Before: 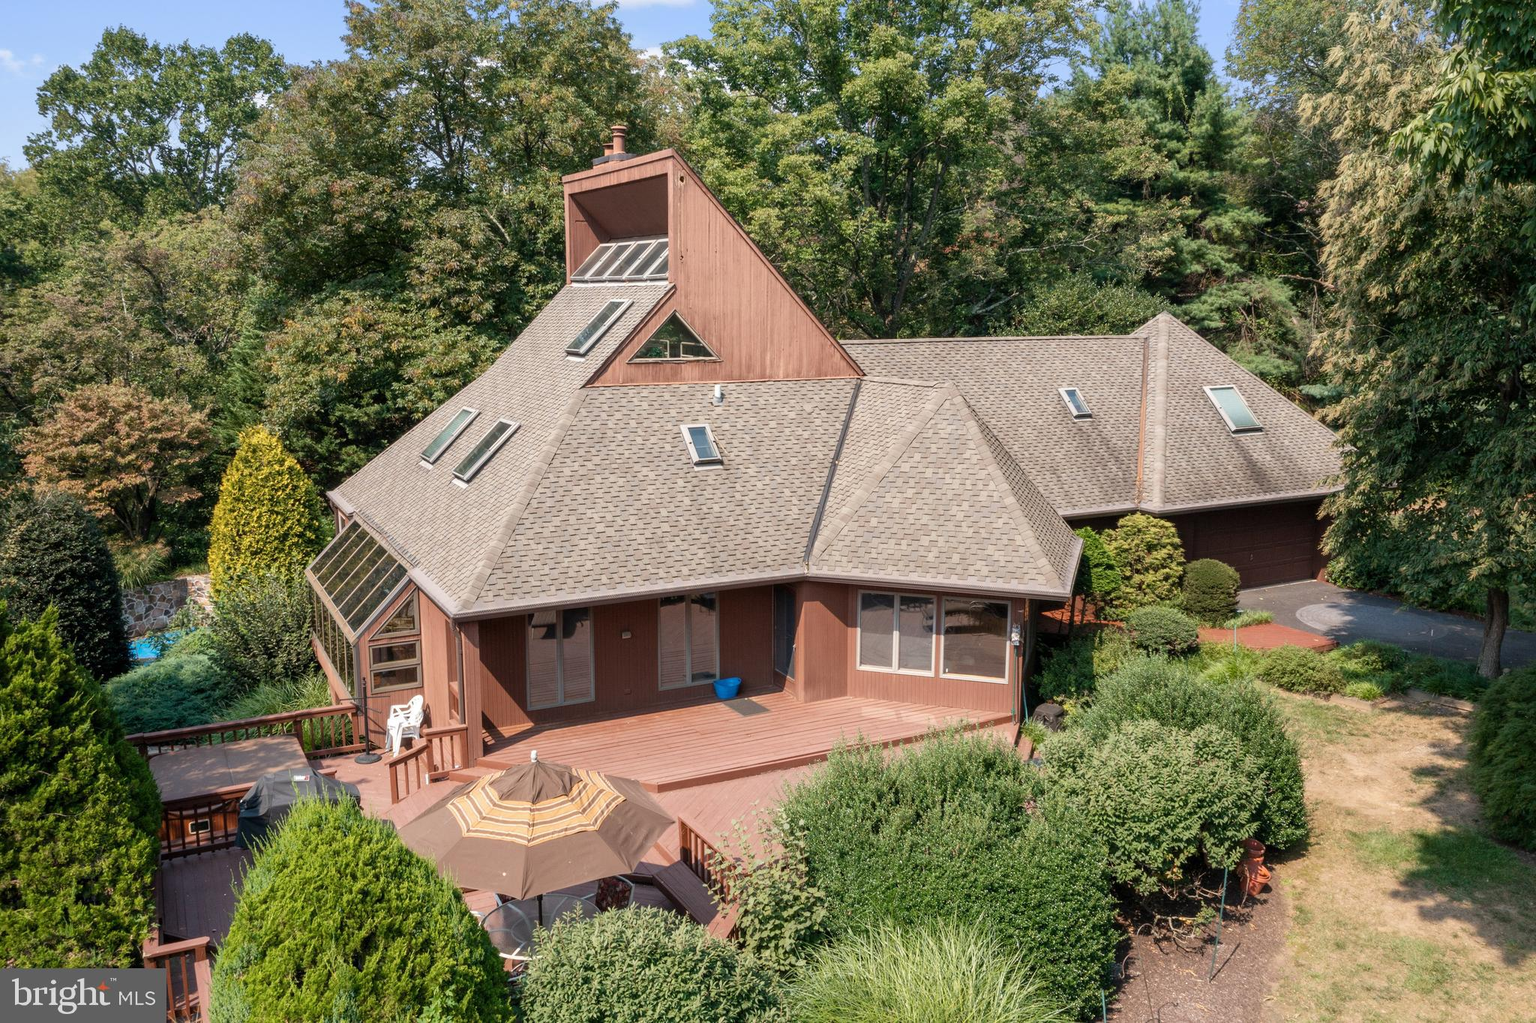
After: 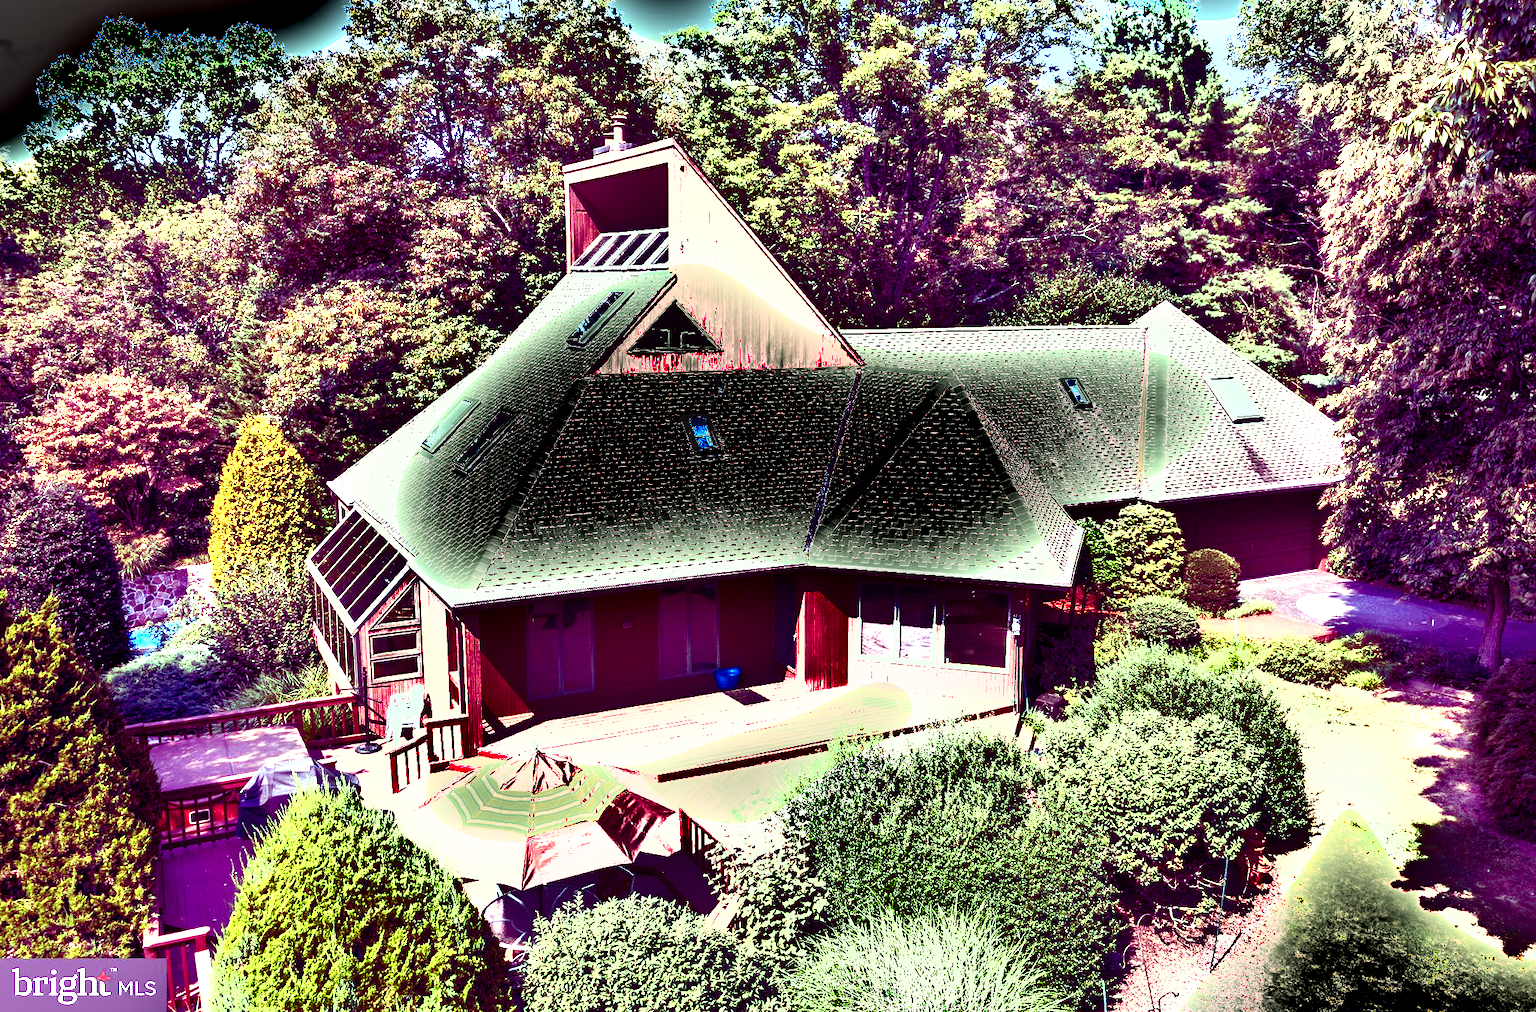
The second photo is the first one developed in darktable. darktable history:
tone equalizer: -8 EV -1.84 EV, -7 EV -1.16 EV, -6 EV -1.62 EV, smoothing diameter 25%, edges refinement/feathering 10, preserve details guided filter
white balance: red 0.954, blue 1.079
exposure: exposure 2.04 EV, compensate highlight preservation false
crop: top 1.049%, right 0.001%
shadows and highlights: shadows 19.13, highlights -83.41, soften with gaussian
color balance: mode lift, gamma, gain (sRGB), lift [1, 1, 0.101, 1]
